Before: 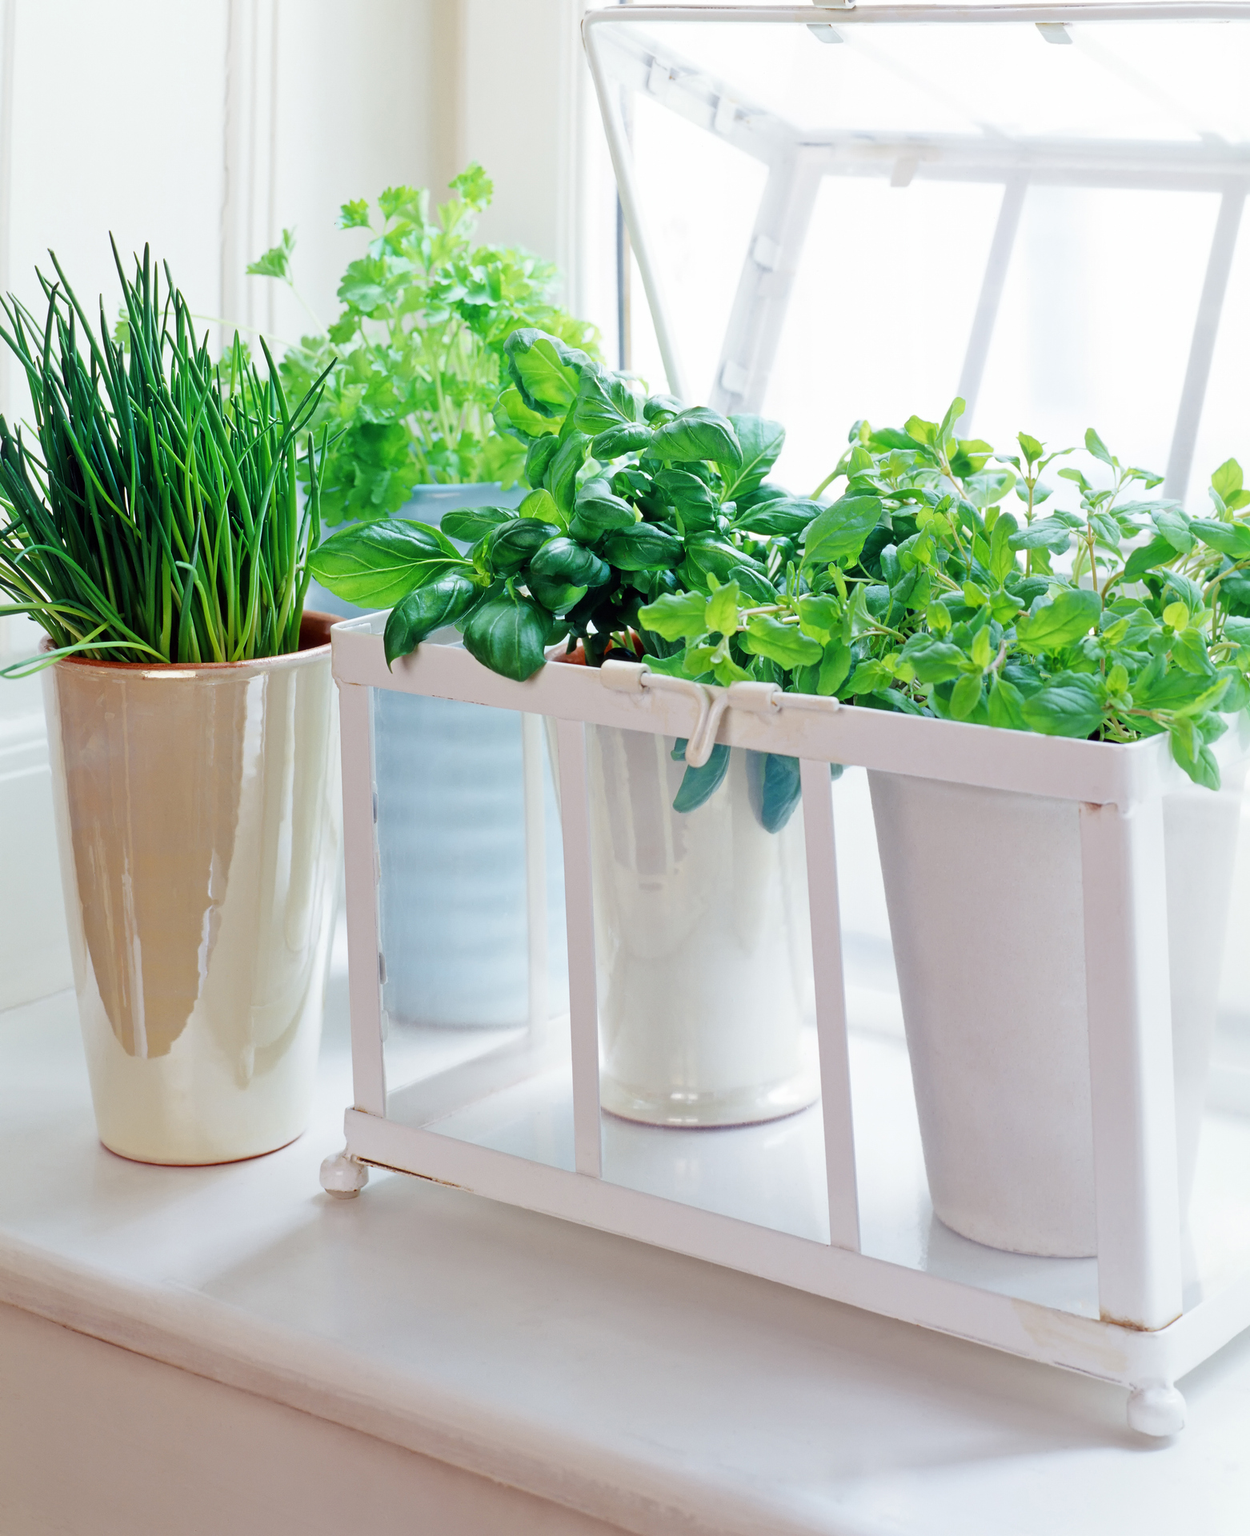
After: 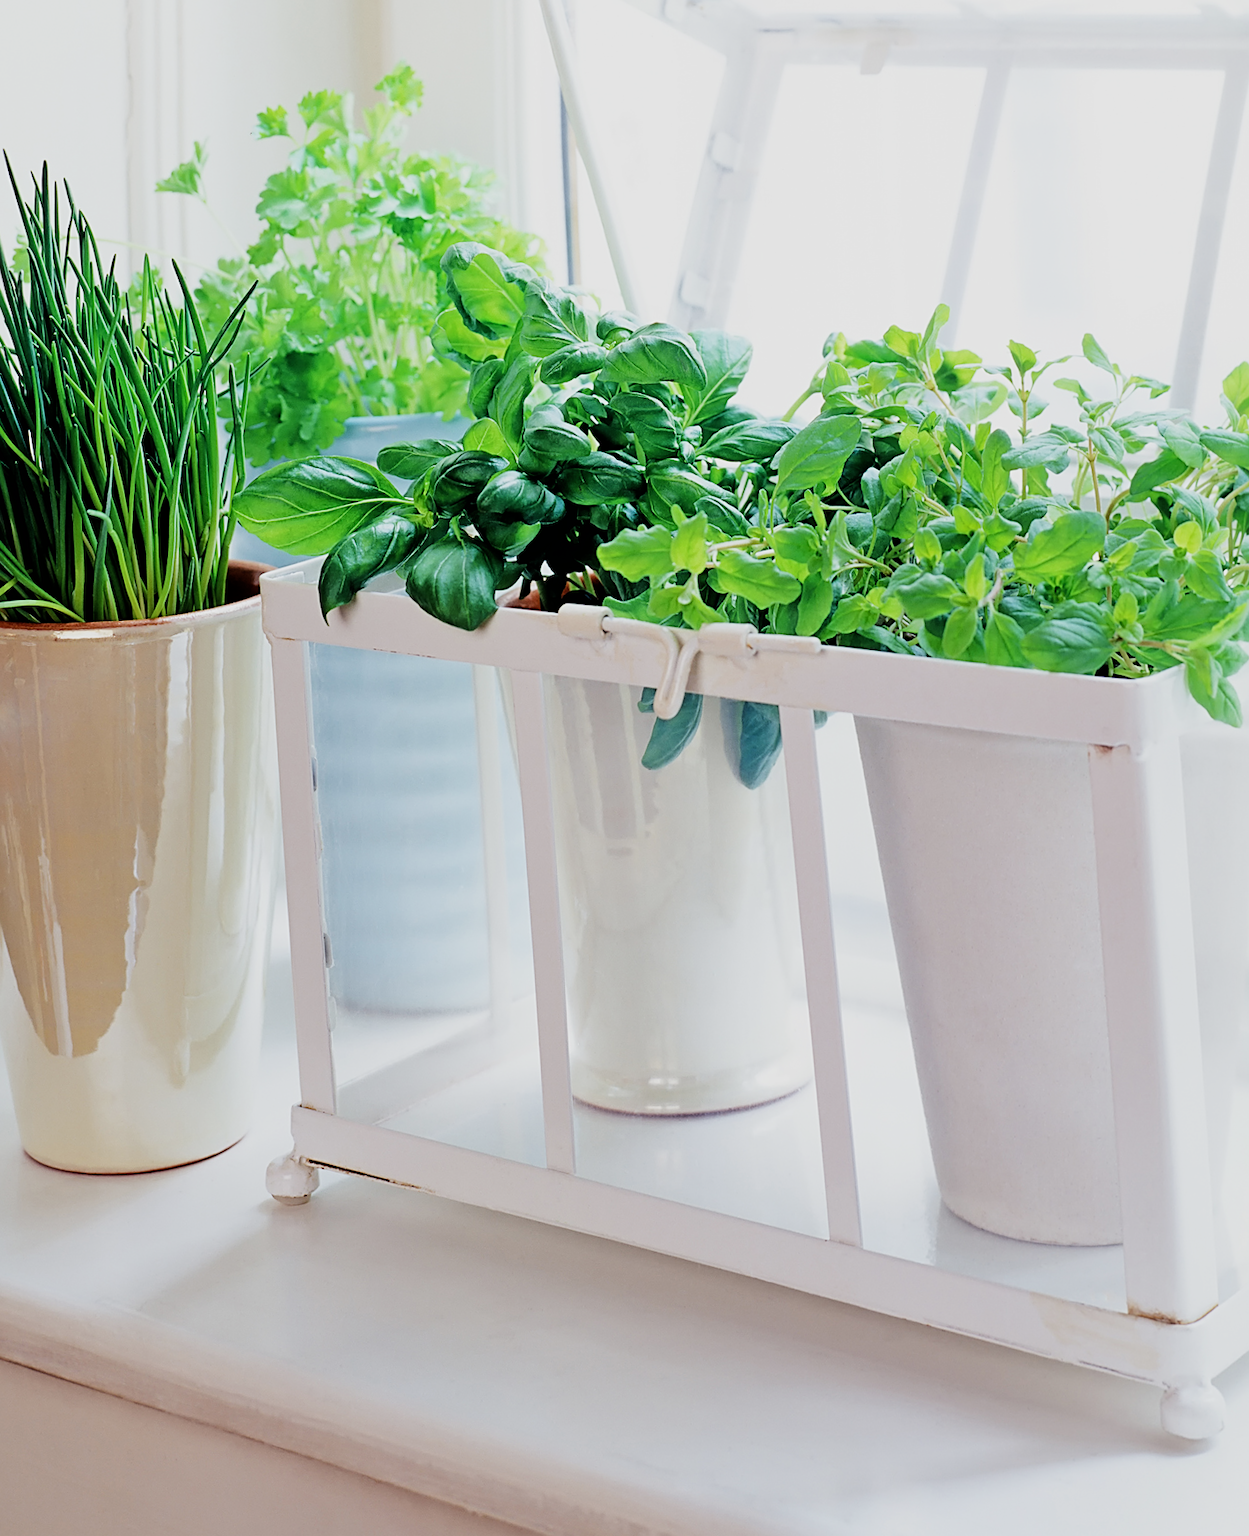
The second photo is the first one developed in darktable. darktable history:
sharpen: on, module defaults
filmic rgb: black relative exposure -5.05 EV, white relative exposure 3.95 EV, threshold 5.96 EV, hardness 2.9, contrast 1.299, highlights saturation mix -30.11%, enable highlight reconstruction true
crop and rotate: angle 1.73°, left 5.718%, top 5.695%
